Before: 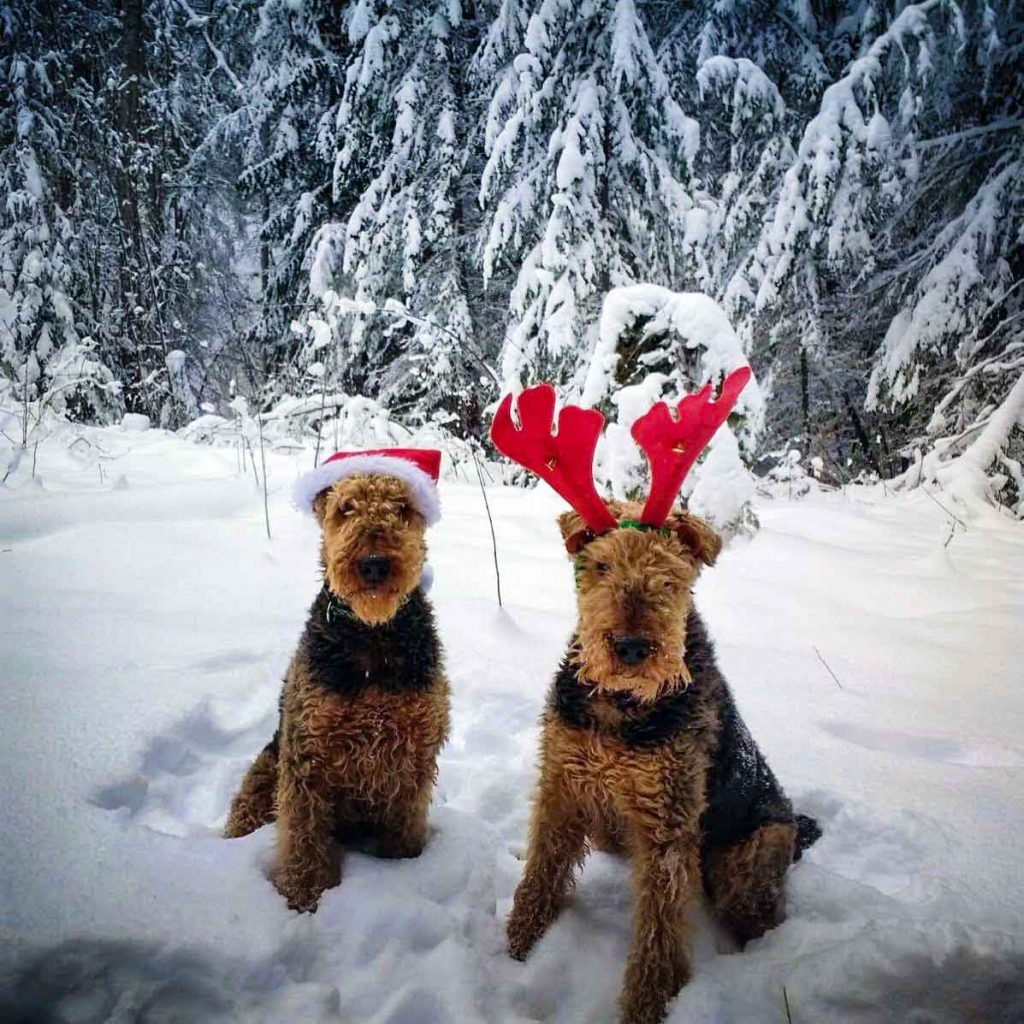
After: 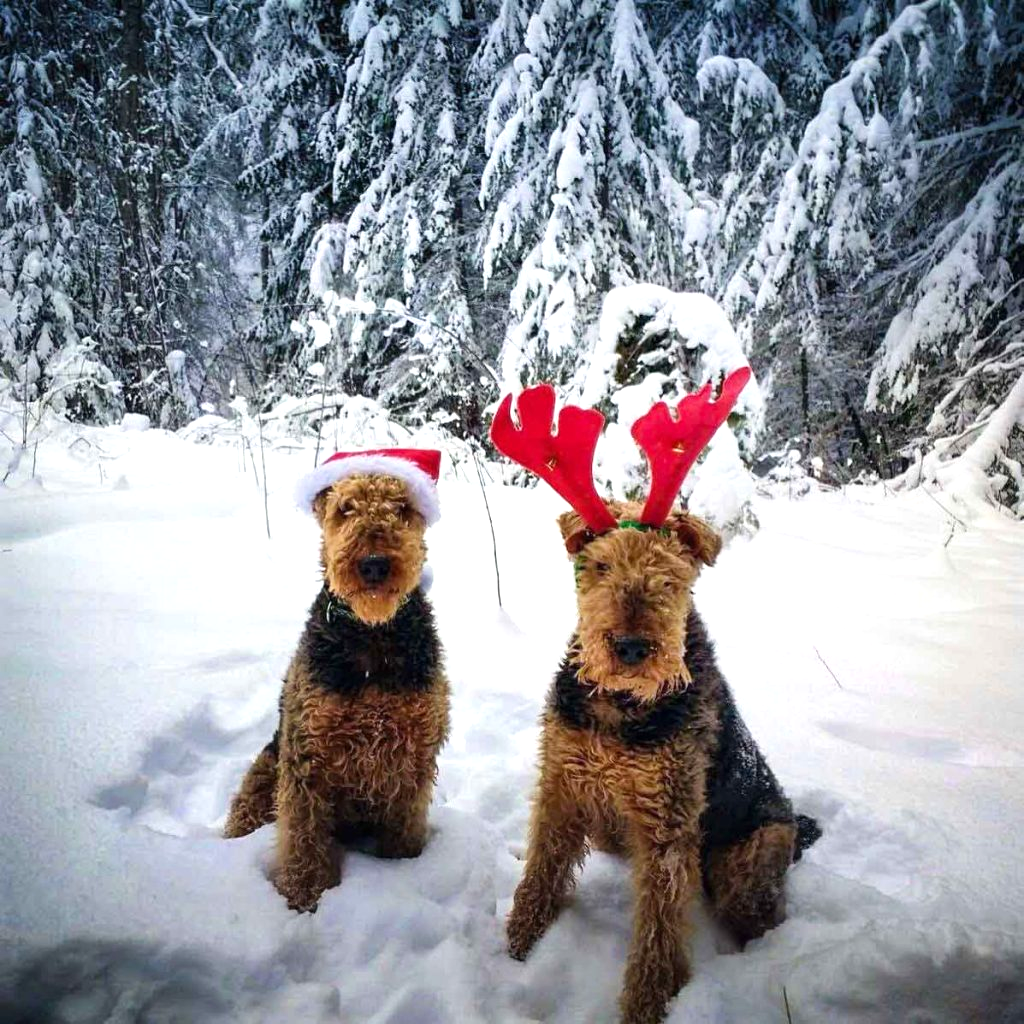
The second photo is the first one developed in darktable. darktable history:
exposure: exposure 0.373 EV, compensate highlight preservation false
